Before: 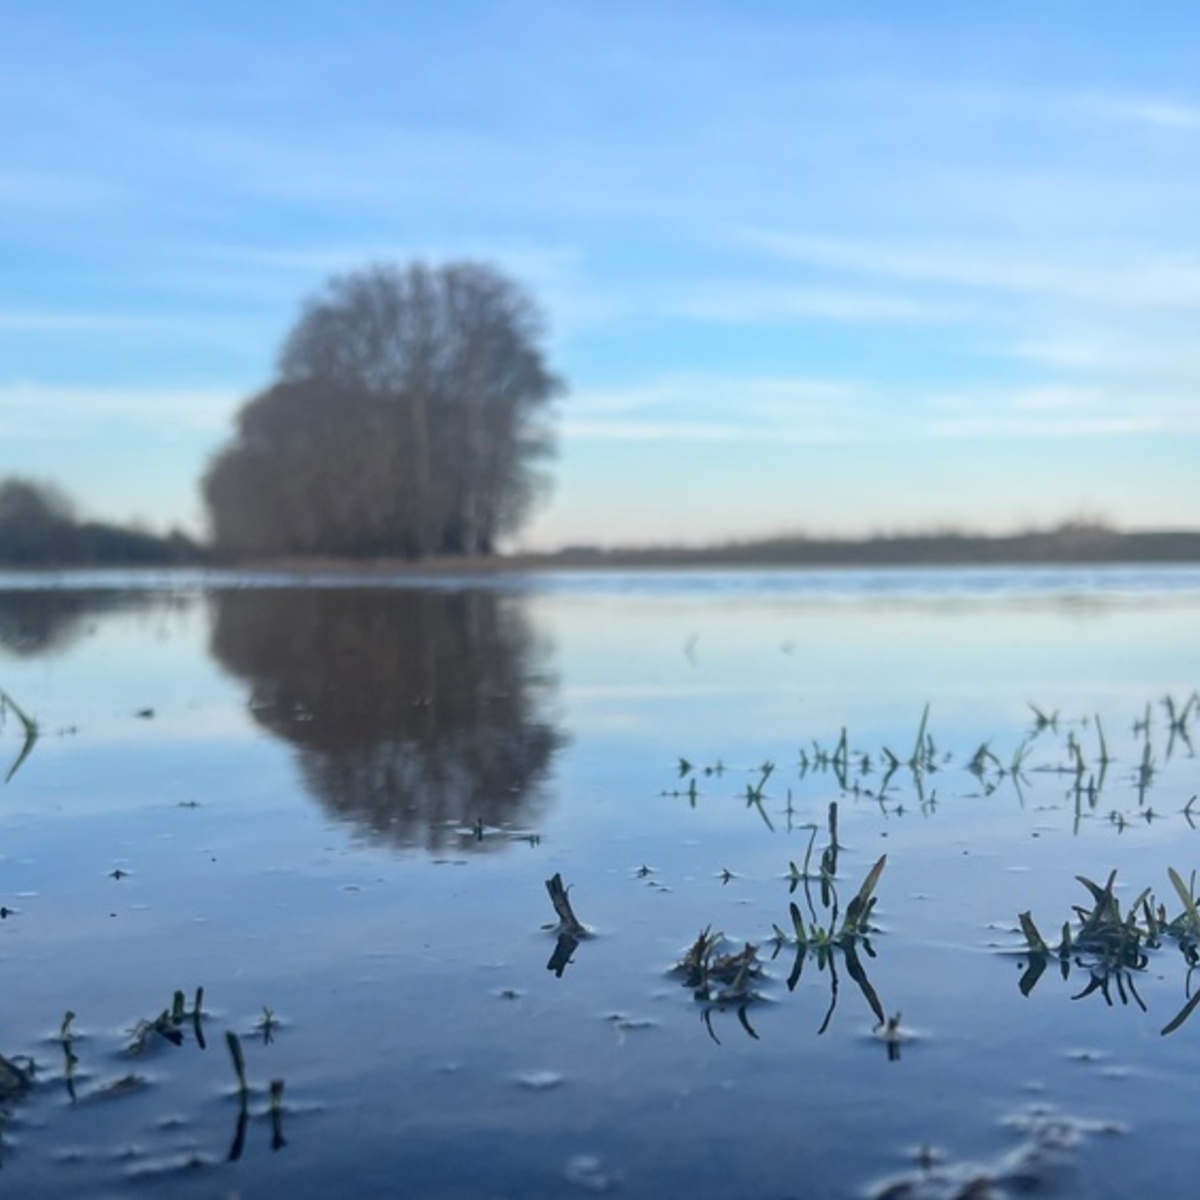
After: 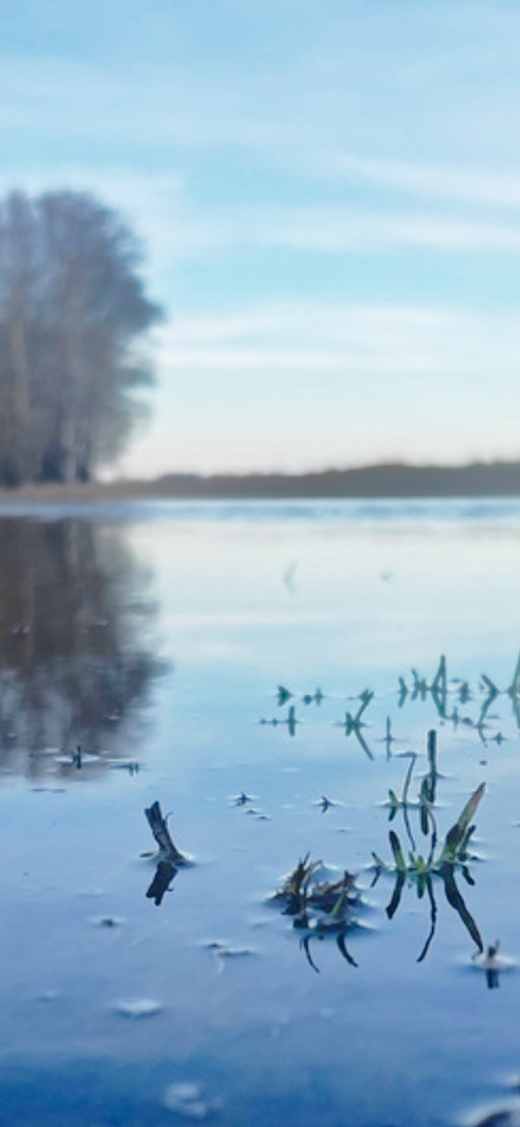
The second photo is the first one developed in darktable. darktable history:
crop: left 33.452%, top 6.025%, right 23.155%
shadows and highlights: shadows 40, highlights -60
base curve: curves: ch0 [(0, 0) (0.028, 0.03) (0.121, 0.232) (0.46, 0.748) (0.859, 0.968) (1, 1)], preserve colors none
